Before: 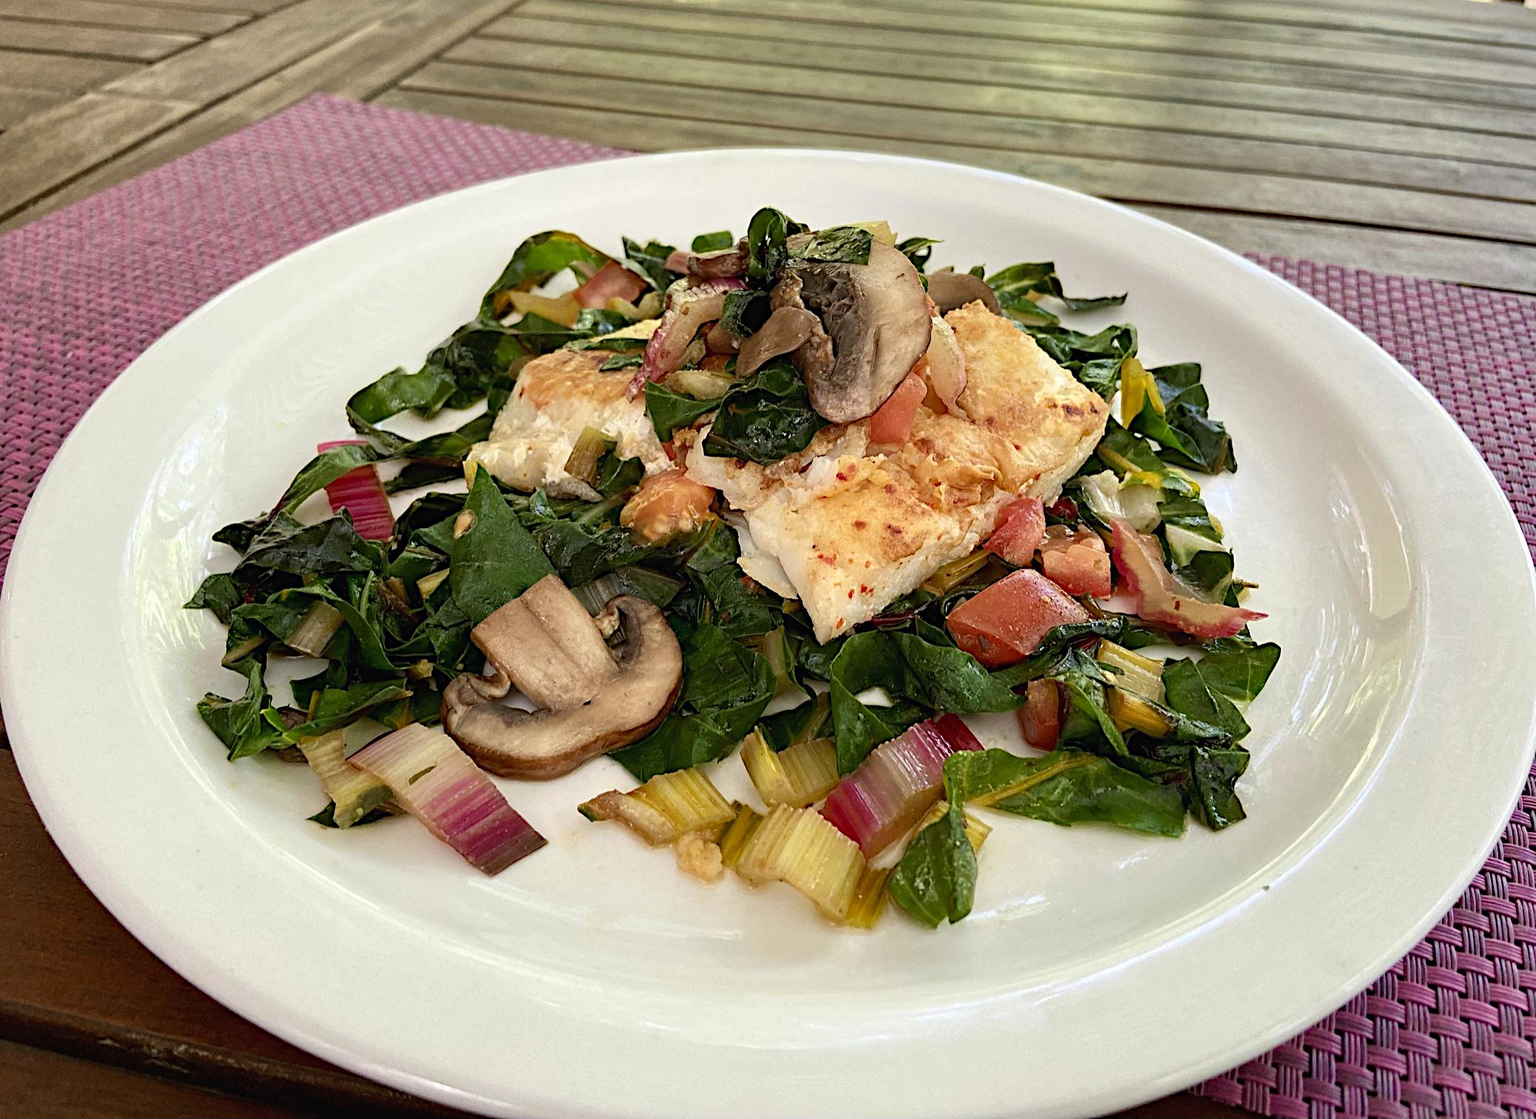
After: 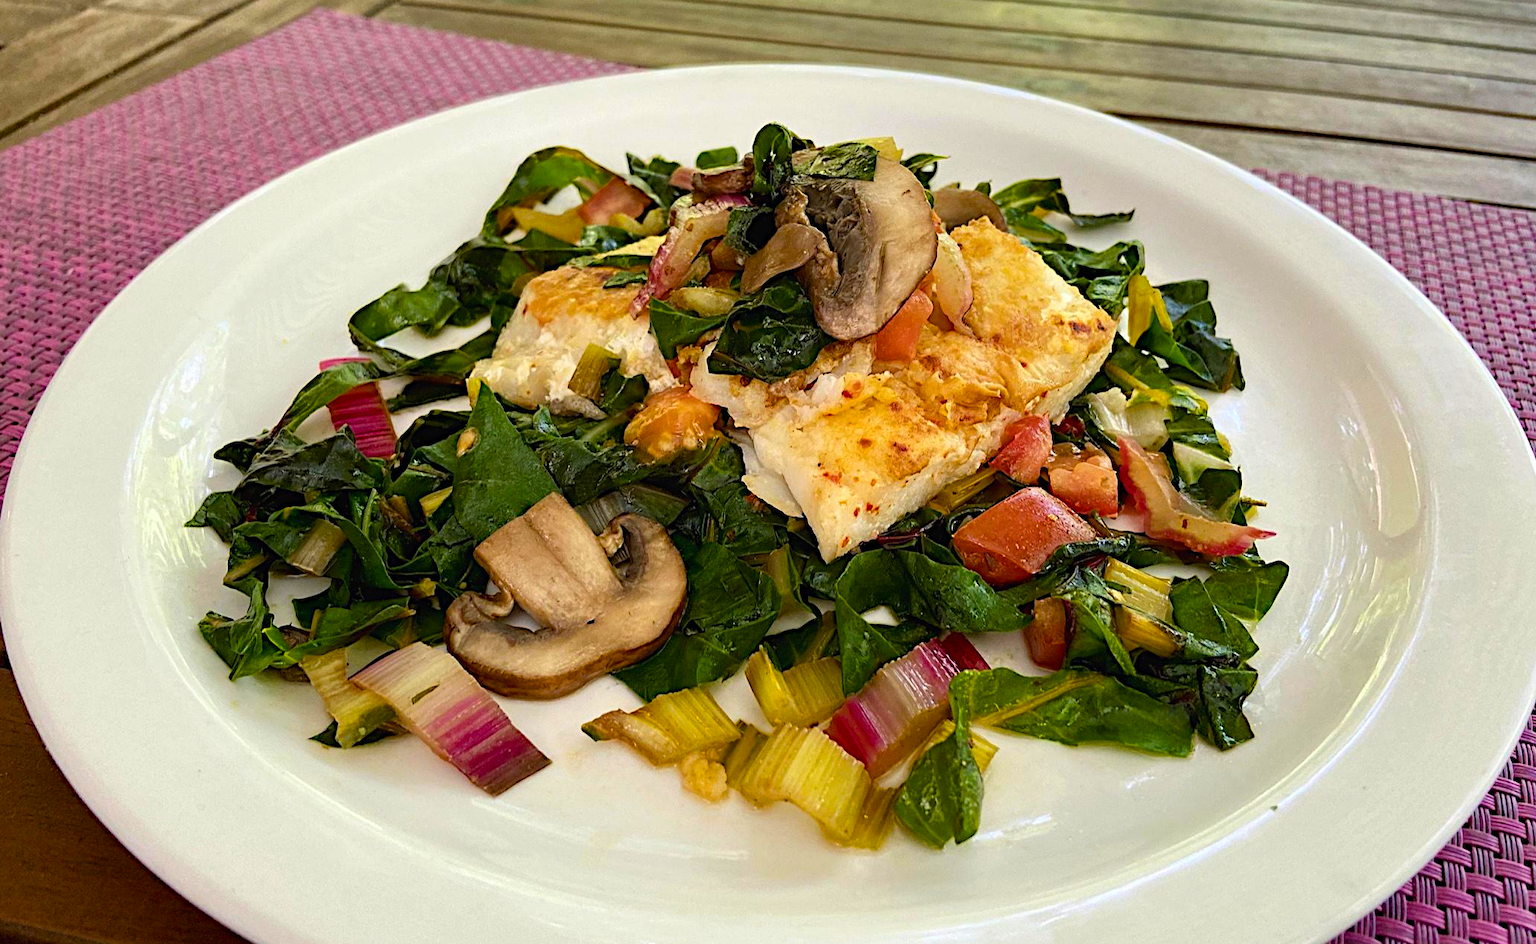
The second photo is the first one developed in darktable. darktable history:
color balance rgb: perceptual saturation grading › global saturation 30%, global vibrance 20%
crop: top 7.625%, bottom 8.027%
